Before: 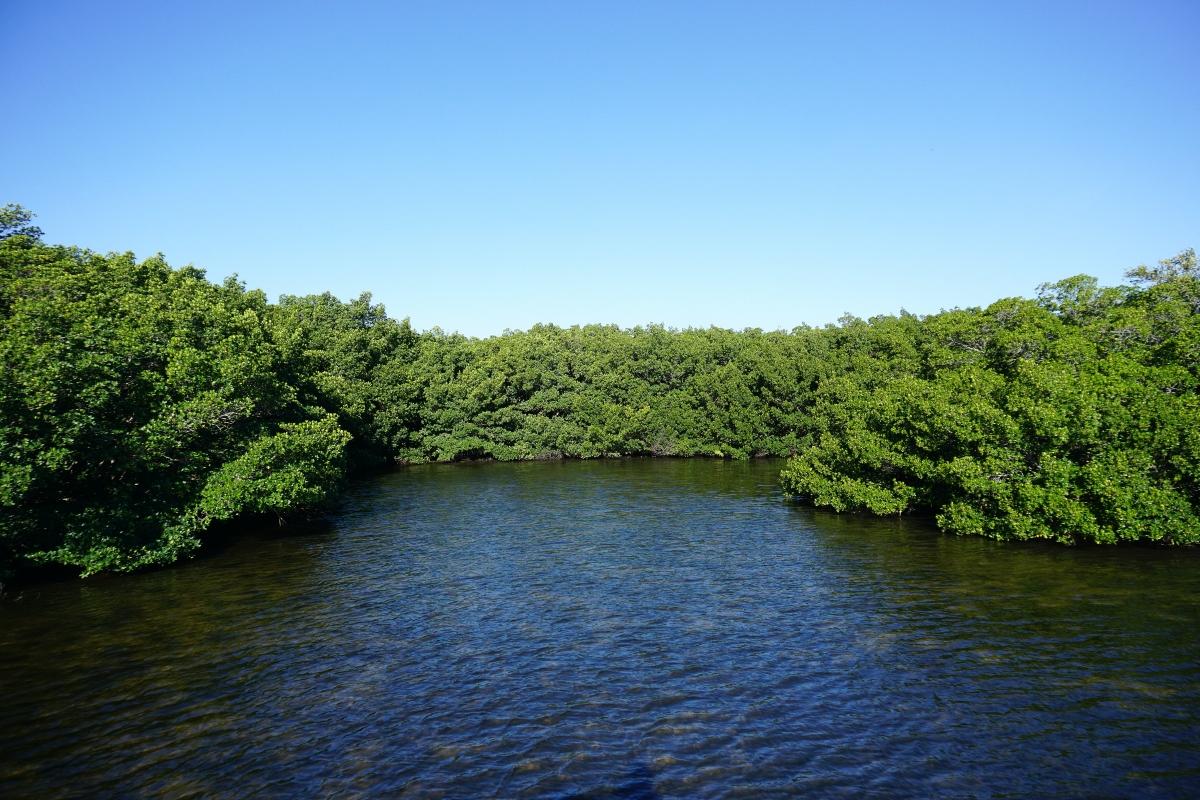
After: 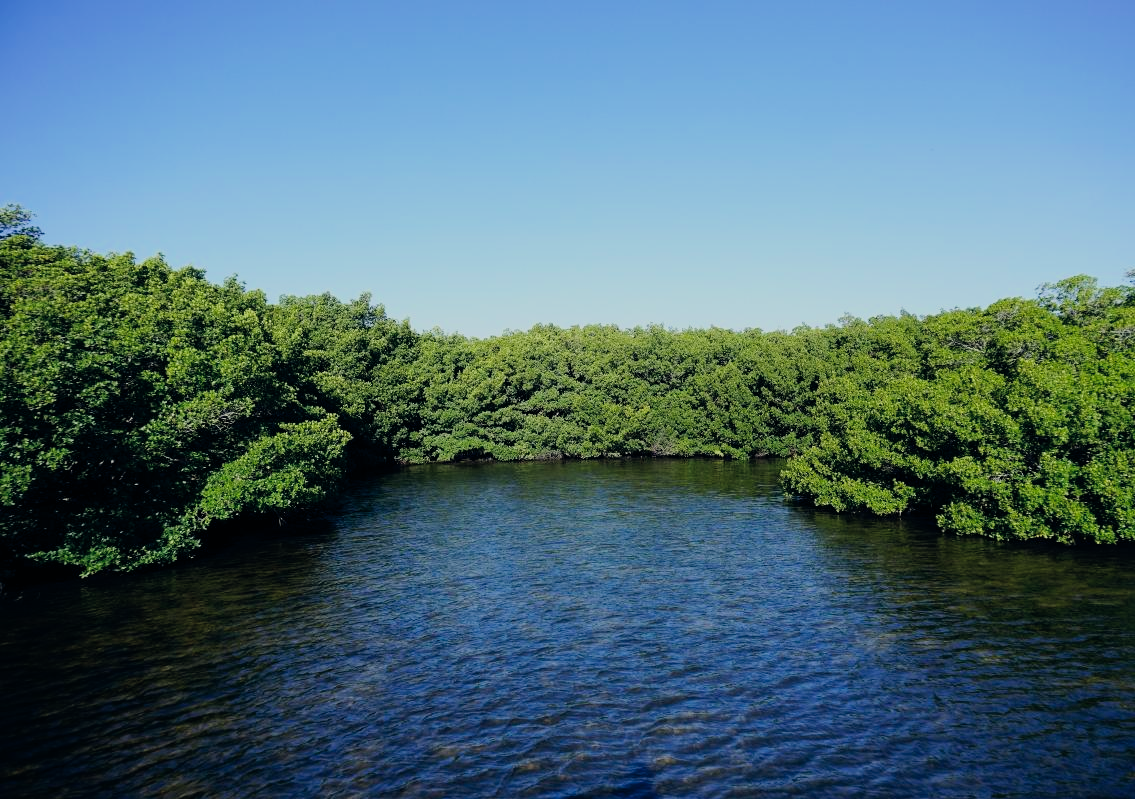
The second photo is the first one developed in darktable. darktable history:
color balance rgb: global offset › chroma 0.093%, global offset › hue 250.1°, perceptual saturation grading › global saturation 0.465%, global vibrance 20%
tone curve: curves: ch0 [(0, 0) (0.822, 0.825) (0.994, 0.955)]; ch1 [(0, 0) (0.226, 0.261) (0.383, 0.397) (0.46, 0.46) (0.498, 0.479) (0.524, 0.523) (0.578, 0.575) (1, 1)]; ch2 [(0, 0) (0.438, 0.456) (0.5, 0.498) (0.547, 0.515) (0.597, 0.58) (0.629, 0.603) (1, 1)], preserve colors none
crop and rotate: left 0%, right 5.394%
filmic rgb: black relative exposure -7.65 EV, white relative exposure 4.56 EV, hardness 3.61, color science v6 (2022)
